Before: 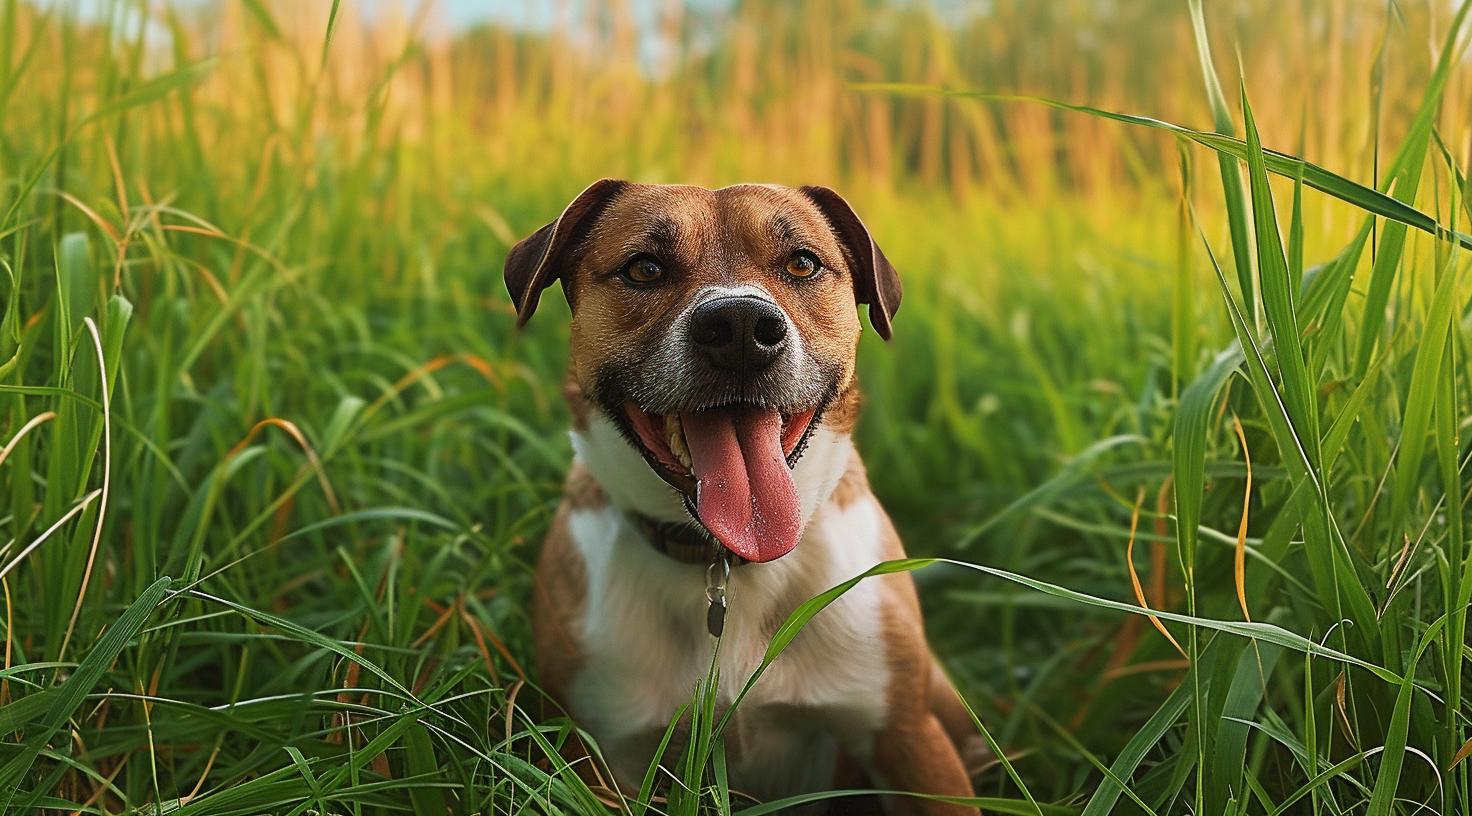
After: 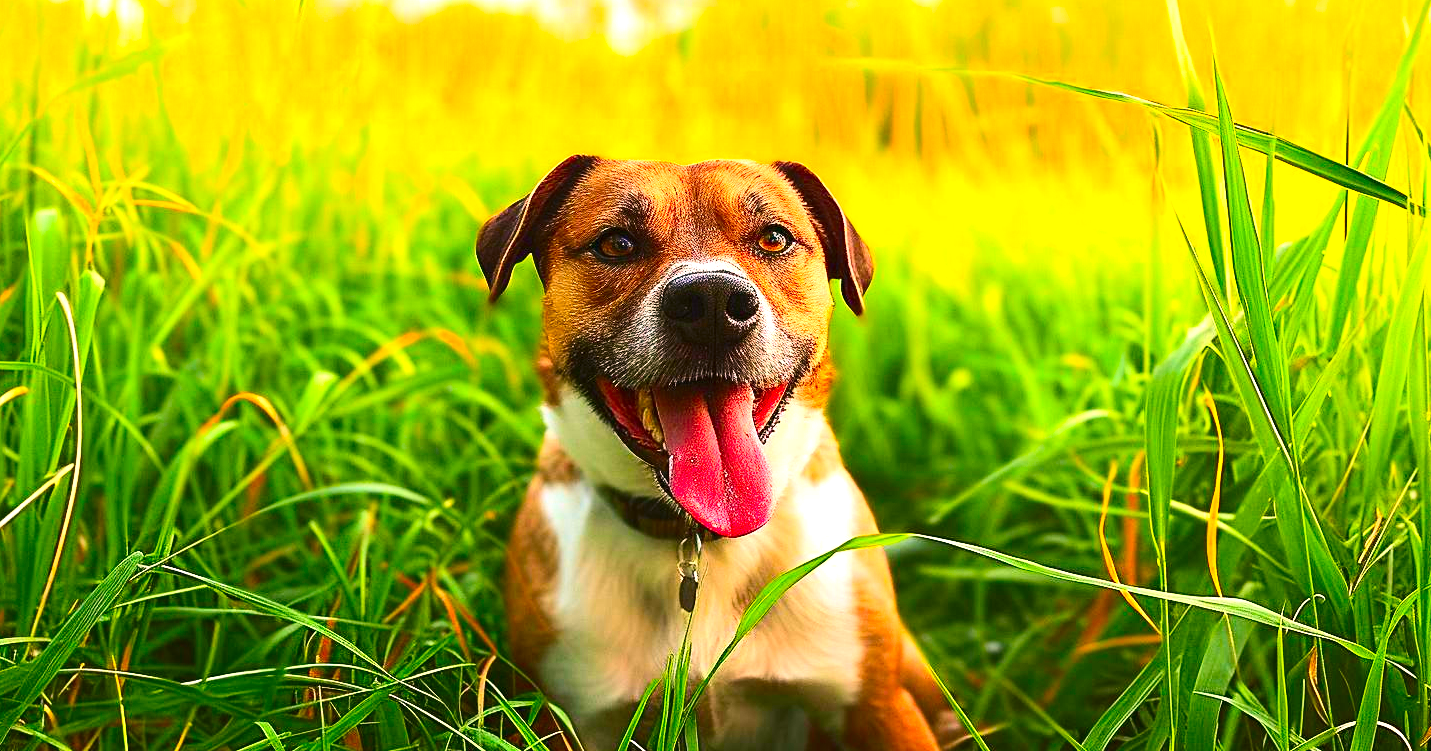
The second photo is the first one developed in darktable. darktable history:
crop: left 1.906%, top 3.076%, right 0.831%, bottom 4.84%
exposure: black level correction 0, exposure 1.2 EV, compensate highlight preservation false
contrast brightness saturation: contrast 0.263, brightness 0.023, saturation 0.859
color correction: highlights a* 12.15, highlights b* 5.61
